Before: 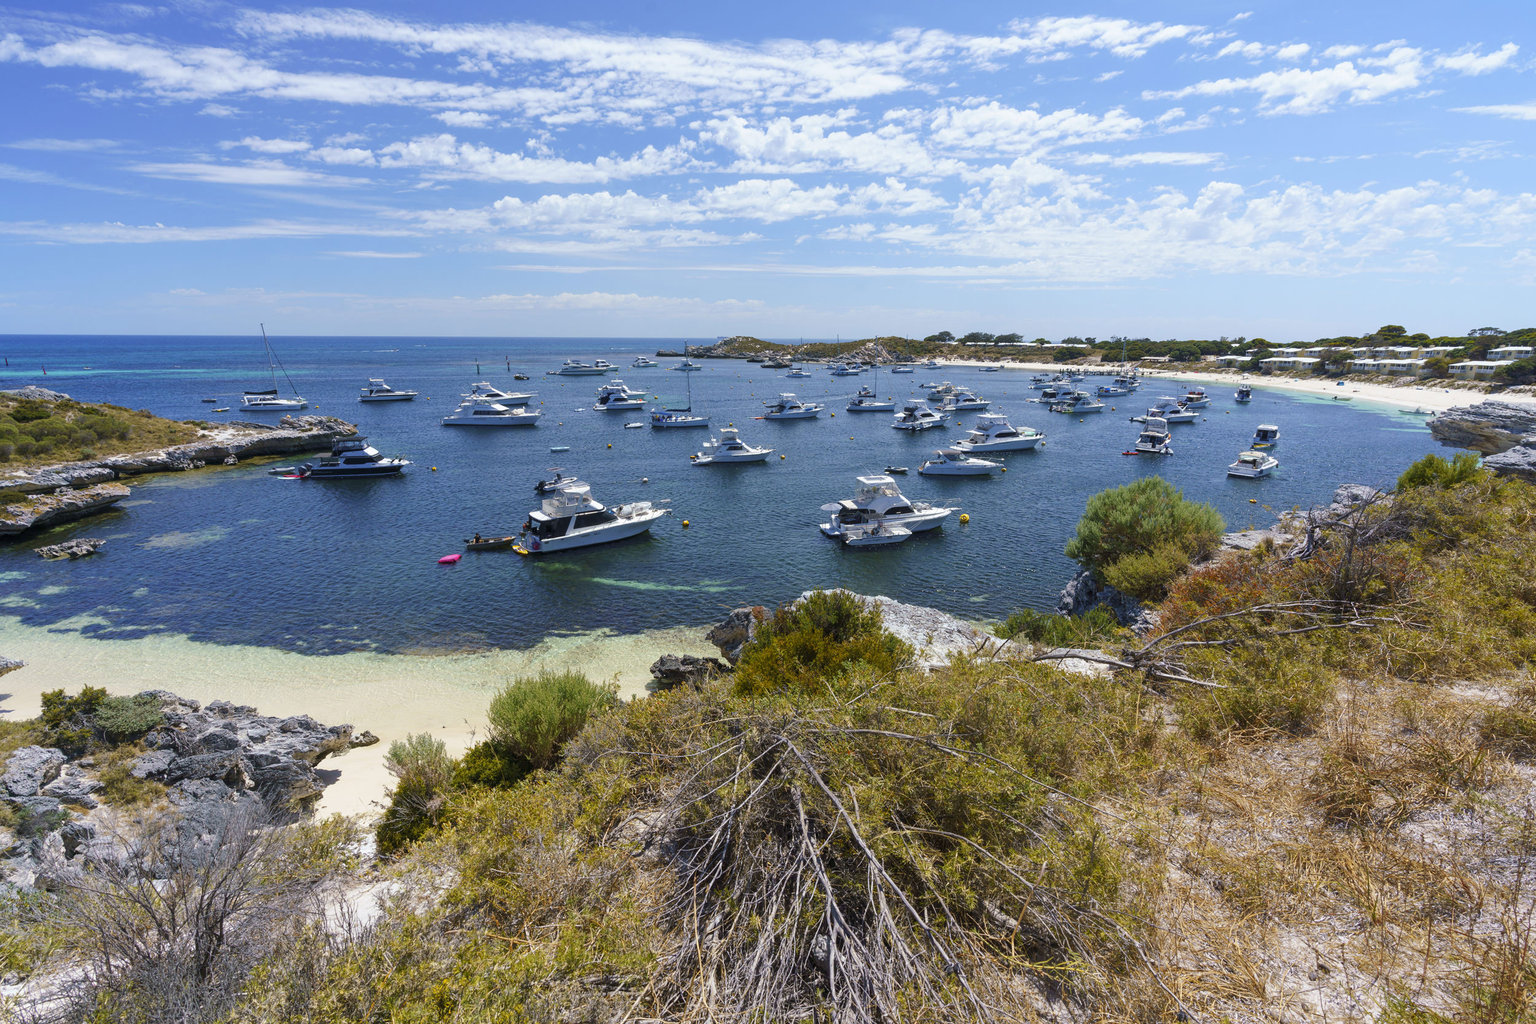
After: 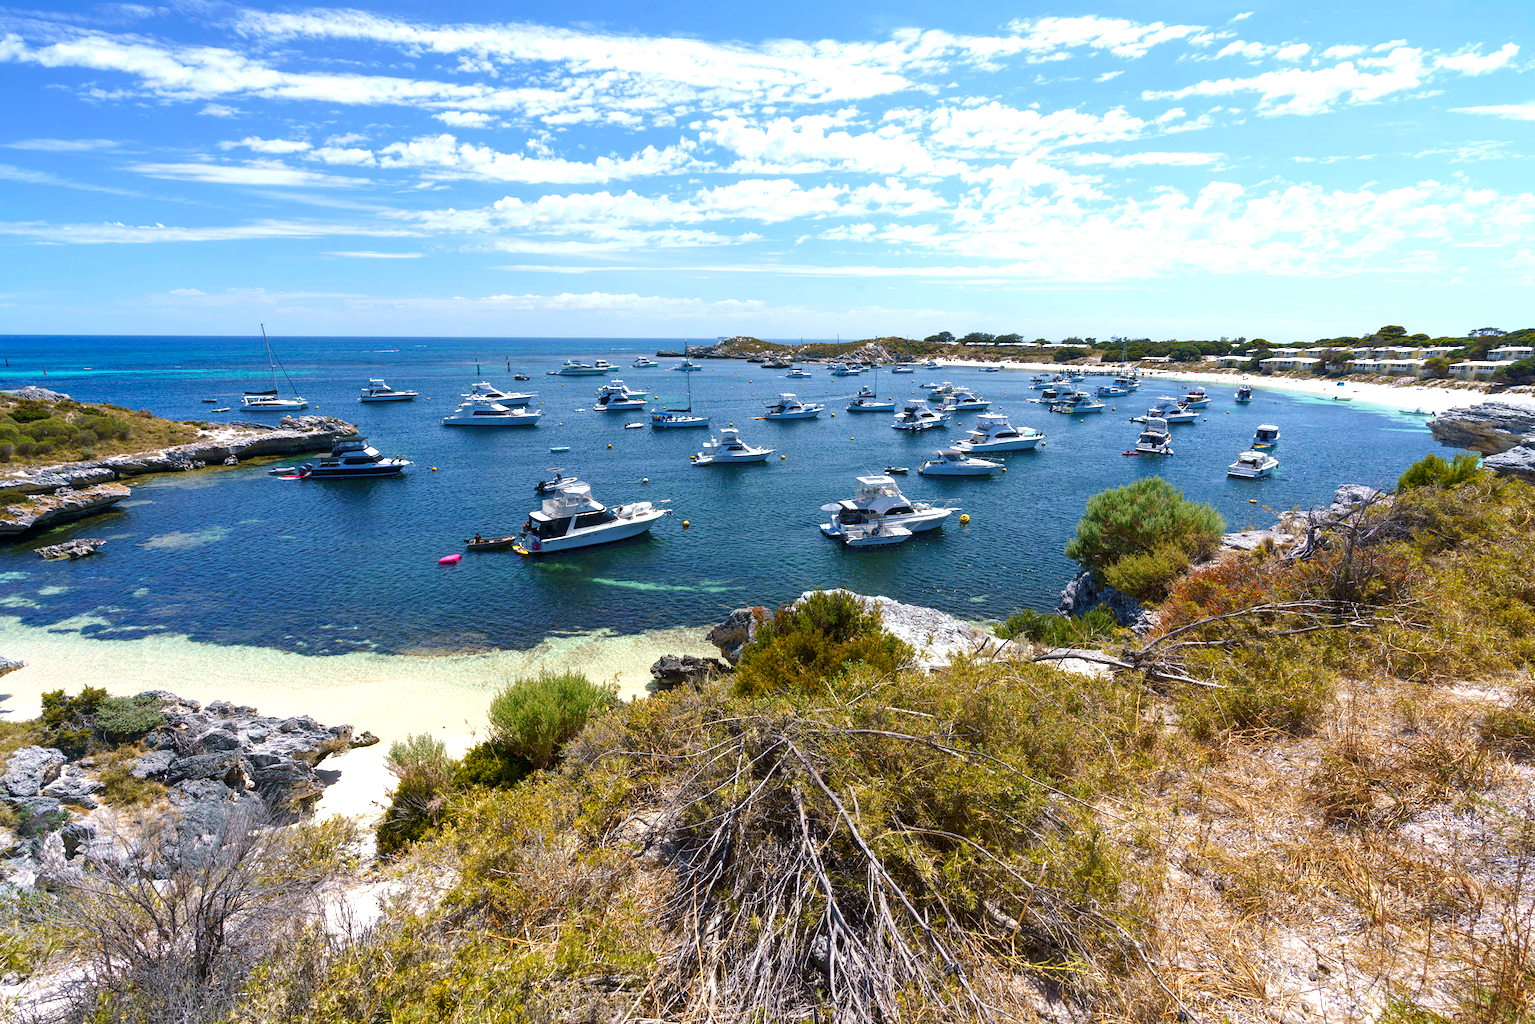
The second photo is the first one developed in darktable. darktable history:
exposure: exposure 0.6 EV, compensate highlight preservation false
contrast brightness saturation: brightness -0.09
